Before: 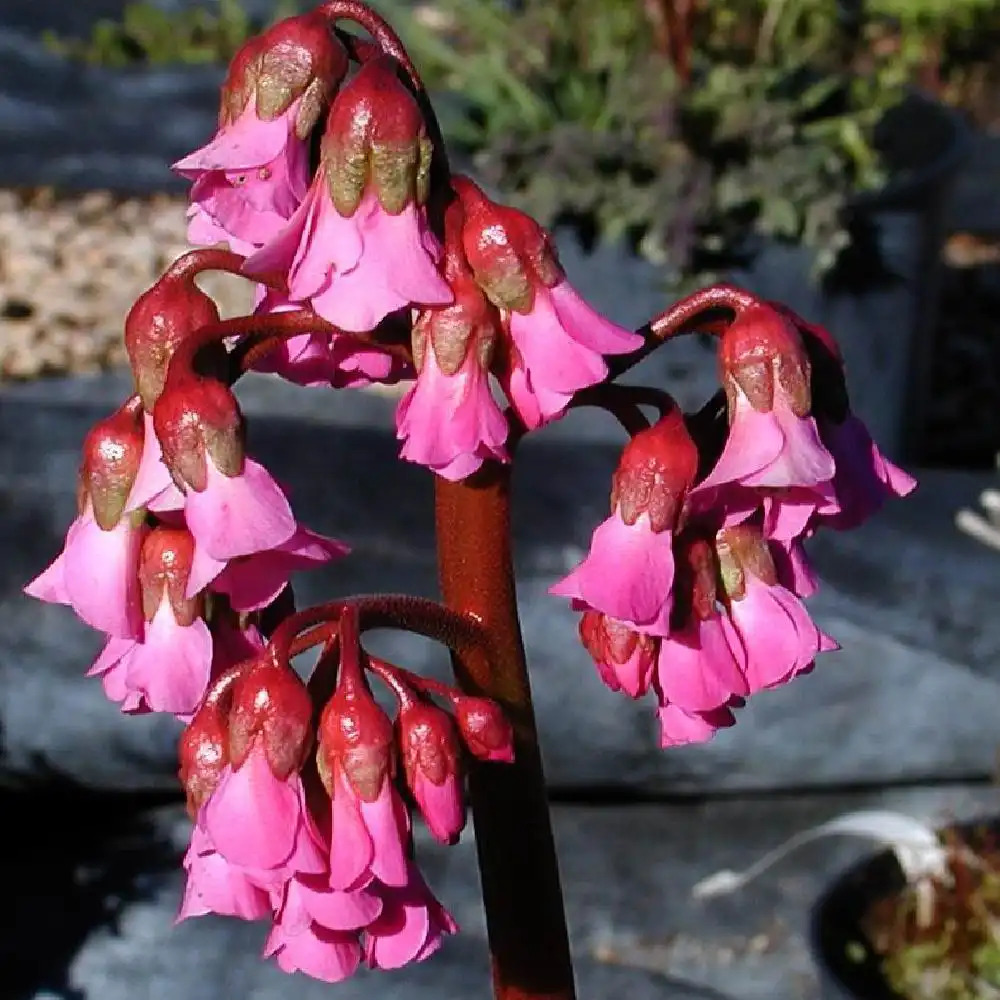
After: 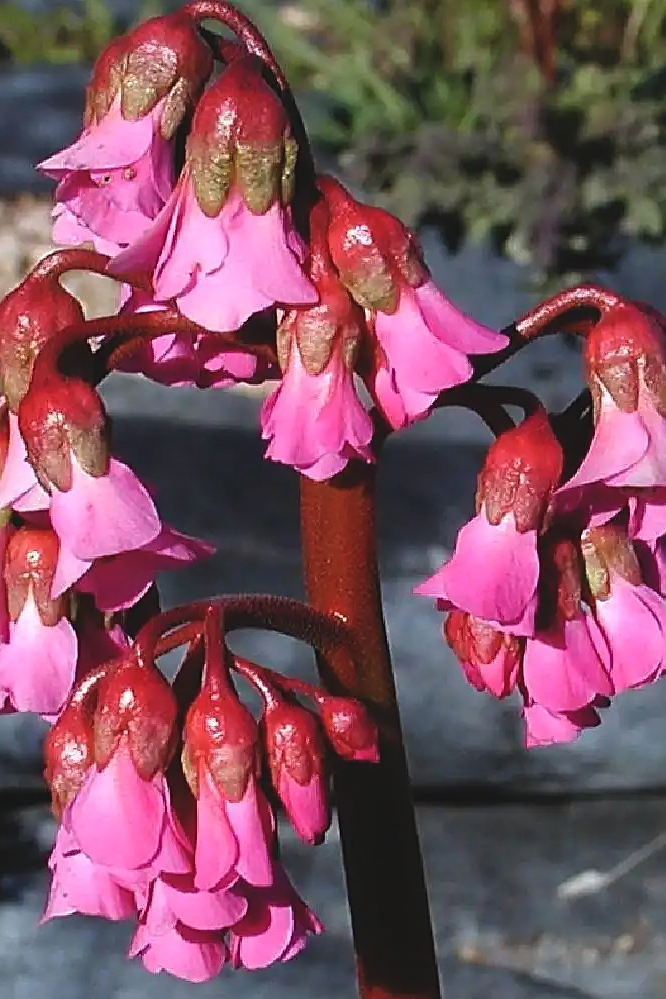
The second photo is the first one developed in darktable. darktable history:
crop and rotate: left 13.537%, right 19.796%
sharpen: on, module defaults
exposure: black level correction -0.008, exposure 0.067 EV, compensate highlight preservation false
